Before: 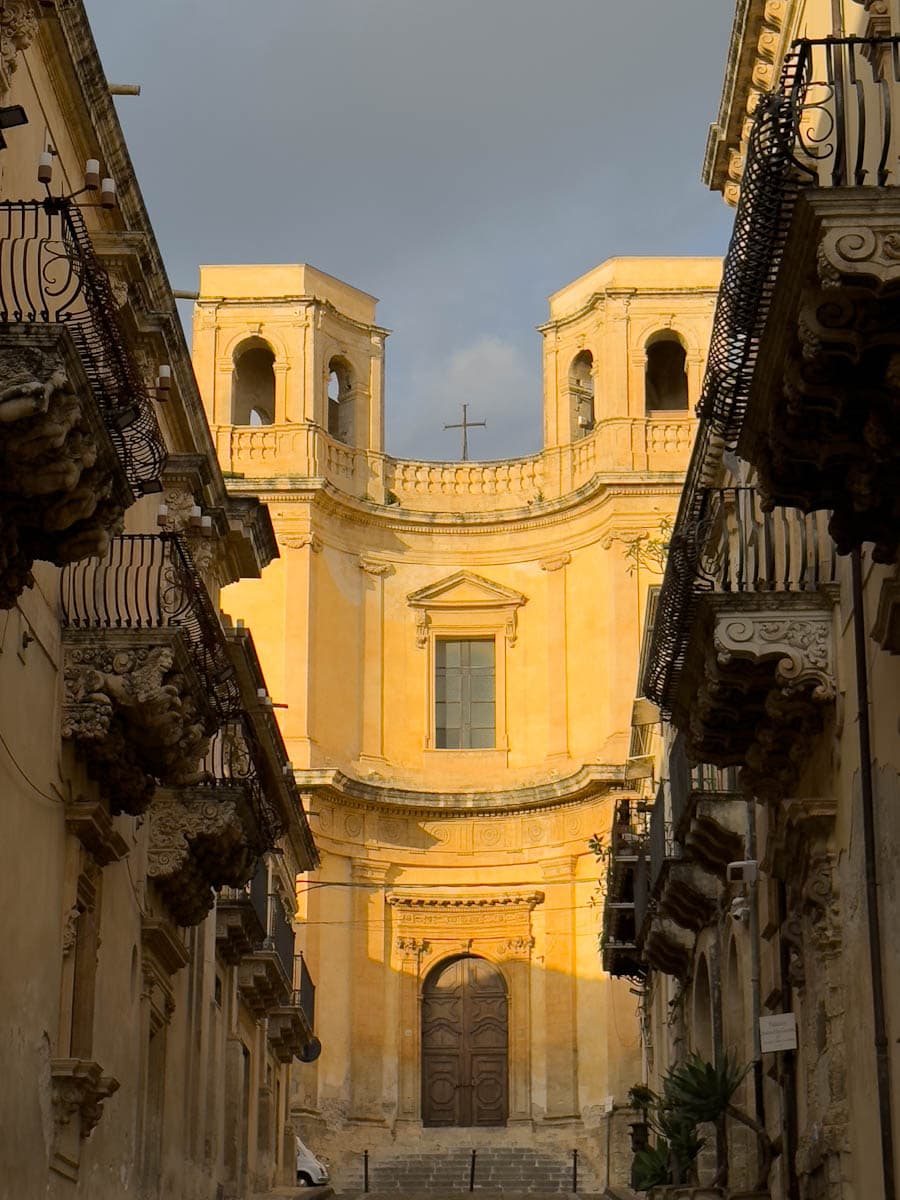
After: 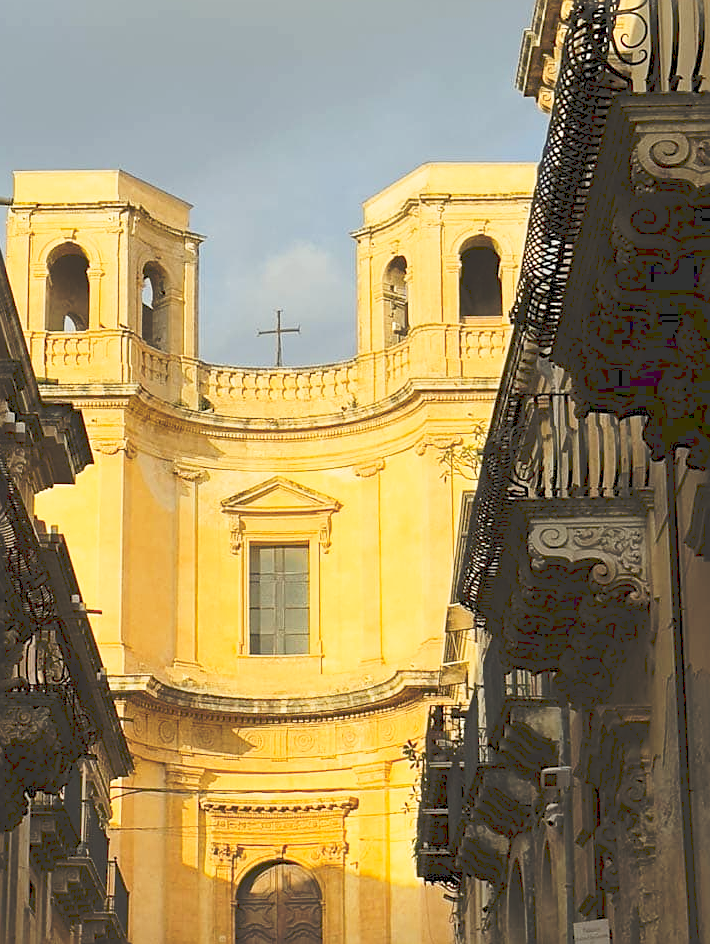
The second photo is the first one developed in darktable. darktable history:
color correction: highlights a* -2.59, highlights b* 2.62
crop and rotate: left 20.697%, top 7.887%, right 0.402%, bottom 13.428%
tone curve: curves: ch0 [(0, 0) (0.003, 0.203) (0.011, 0.203) (0.025, 0.21) (0.044, 0.22) (0.069, 0.231) (0.1, 0.243) (0.136, 0.255) (0.177, 0.277) (0.224, 0.305) (0.277, 0.346) (0.335, 0.412) (0.399, 0.492) (0.468, 0.571) (0.543, 0.658) (0.623, 0.75) (0.709, 0.837) (0.801, 0.905) (0.898, 0.955) (1, 1)], preserve colors none
sharpen: on, module defaults
